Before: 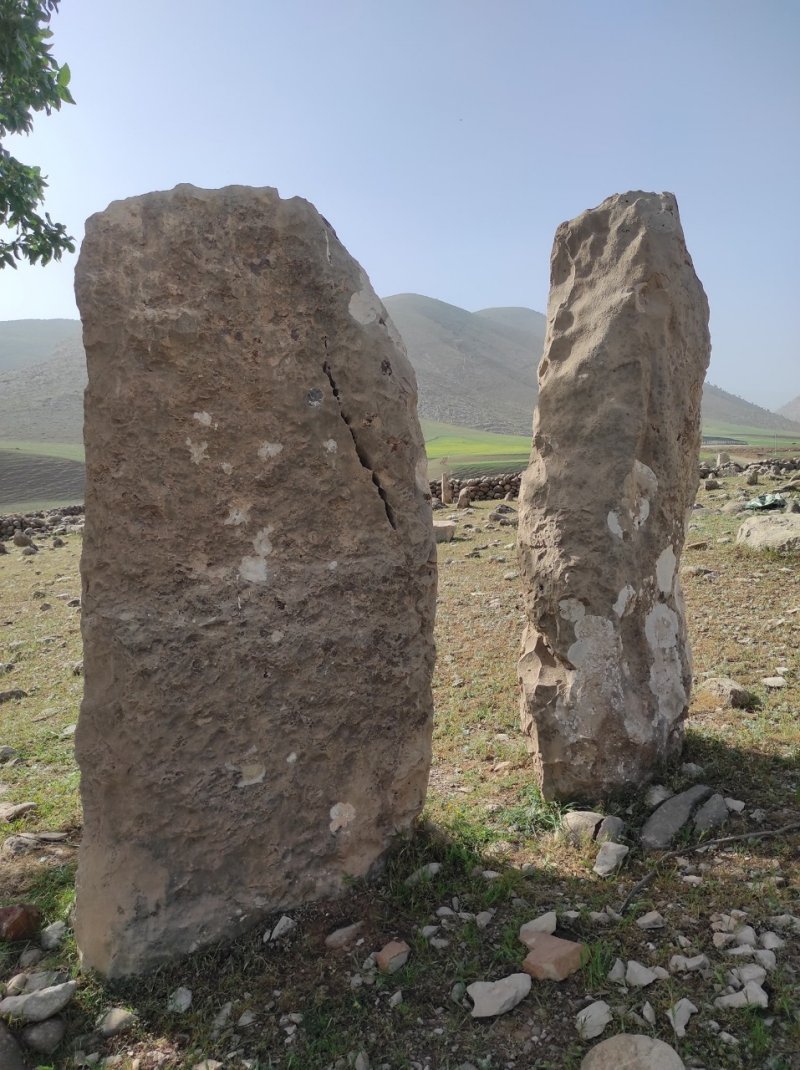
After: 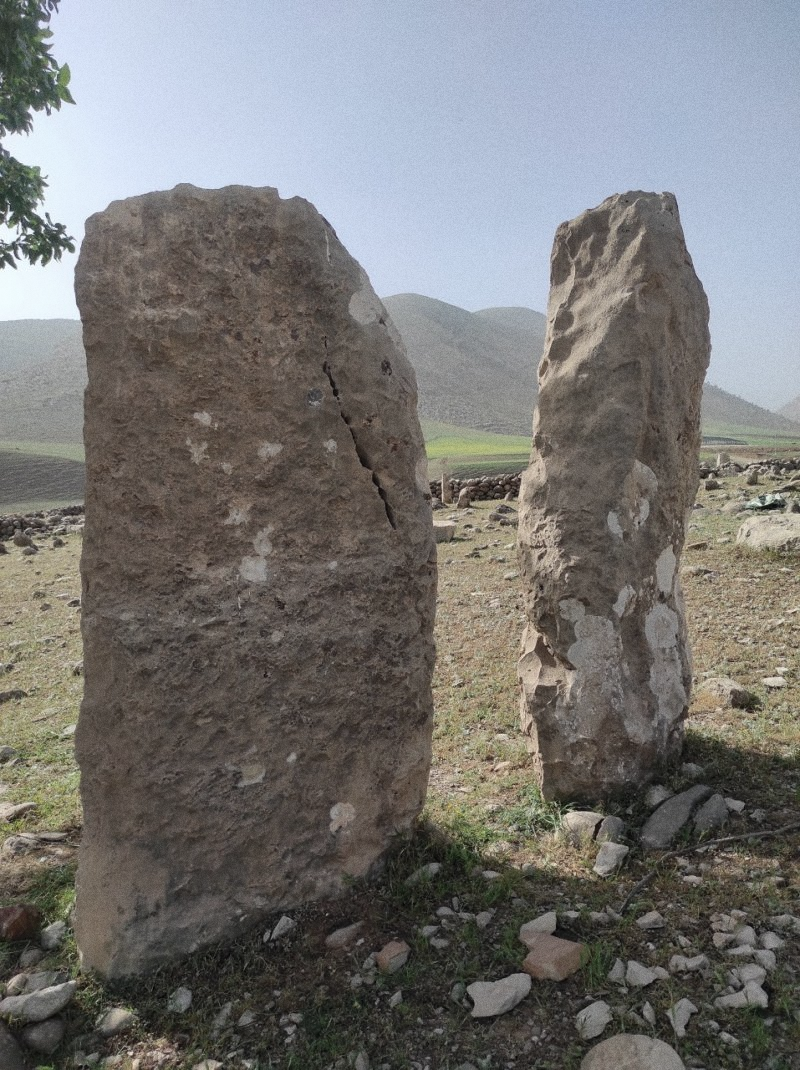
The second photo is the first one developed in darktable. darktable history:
grain: coarseness 0.09 ISO
contrast brightness saturation: contrast 0.06, brightness -0.01, saturation -0.23
